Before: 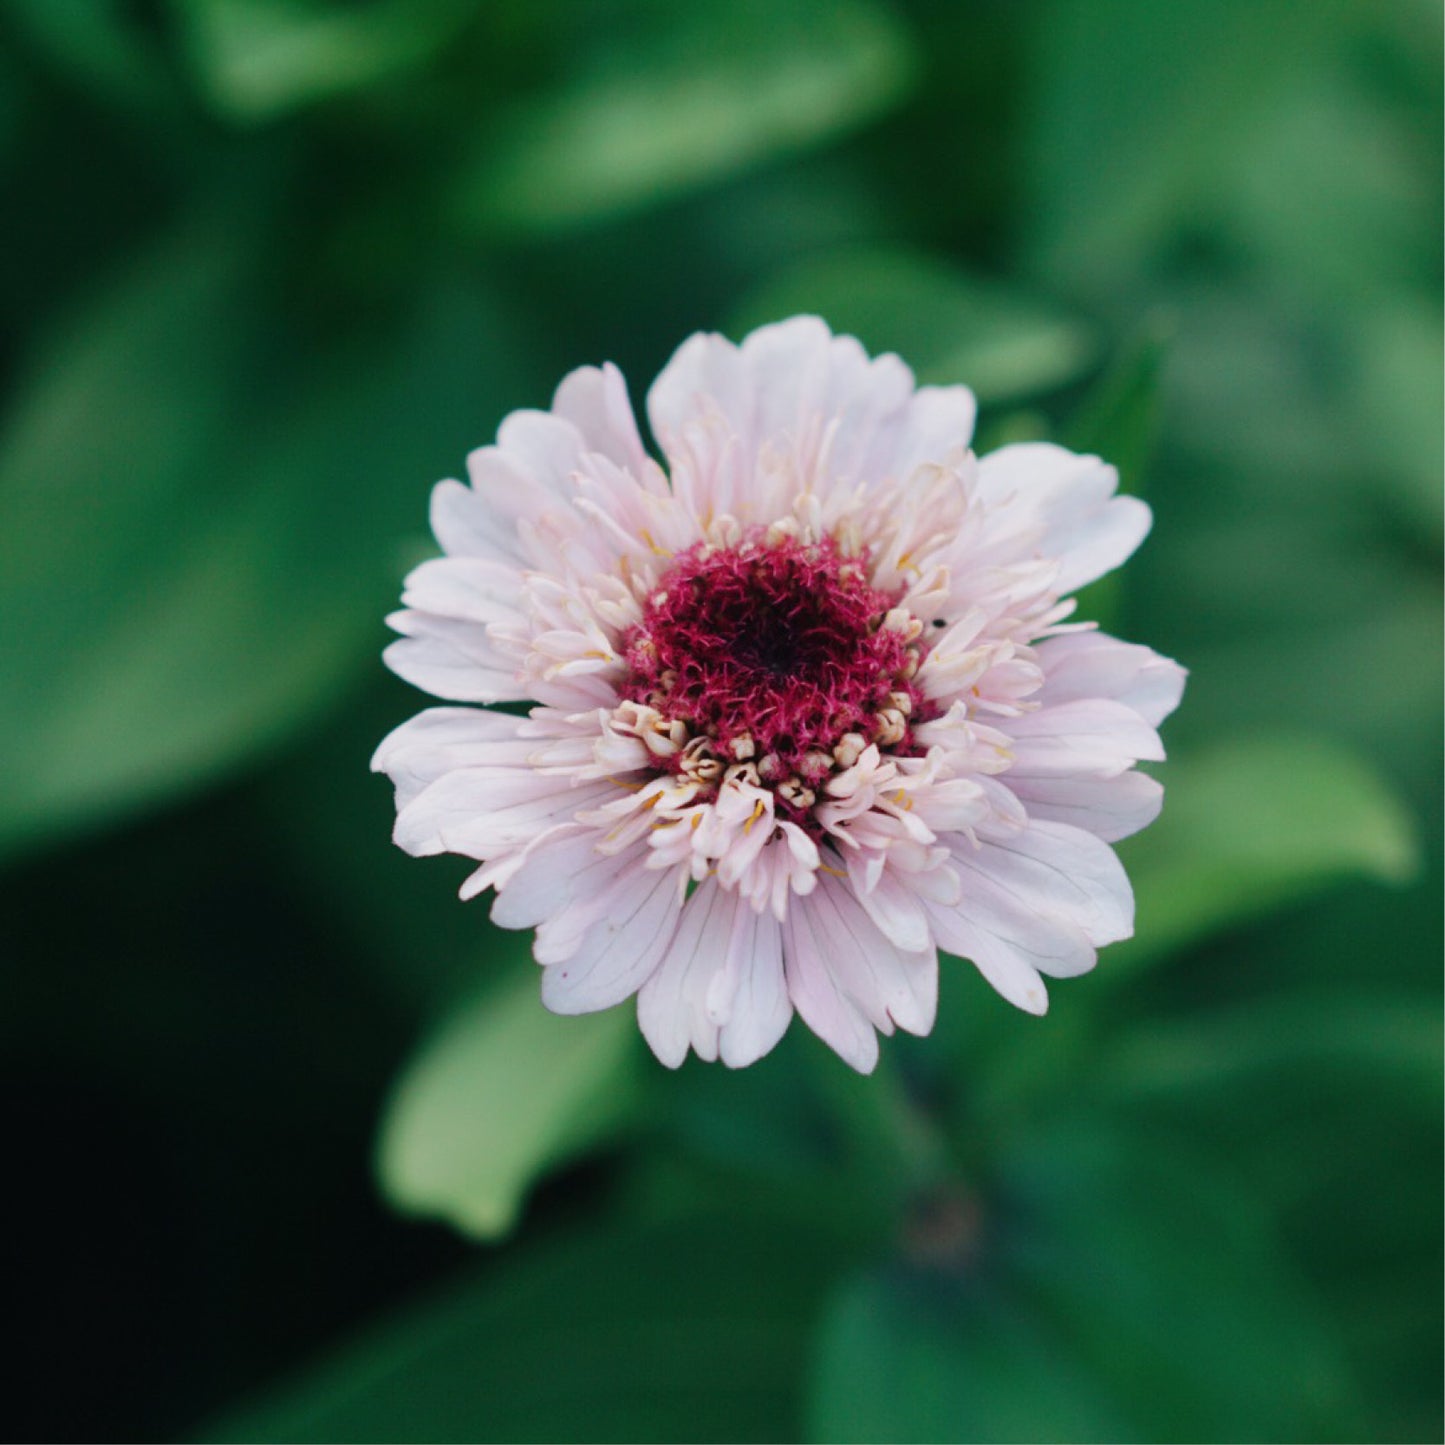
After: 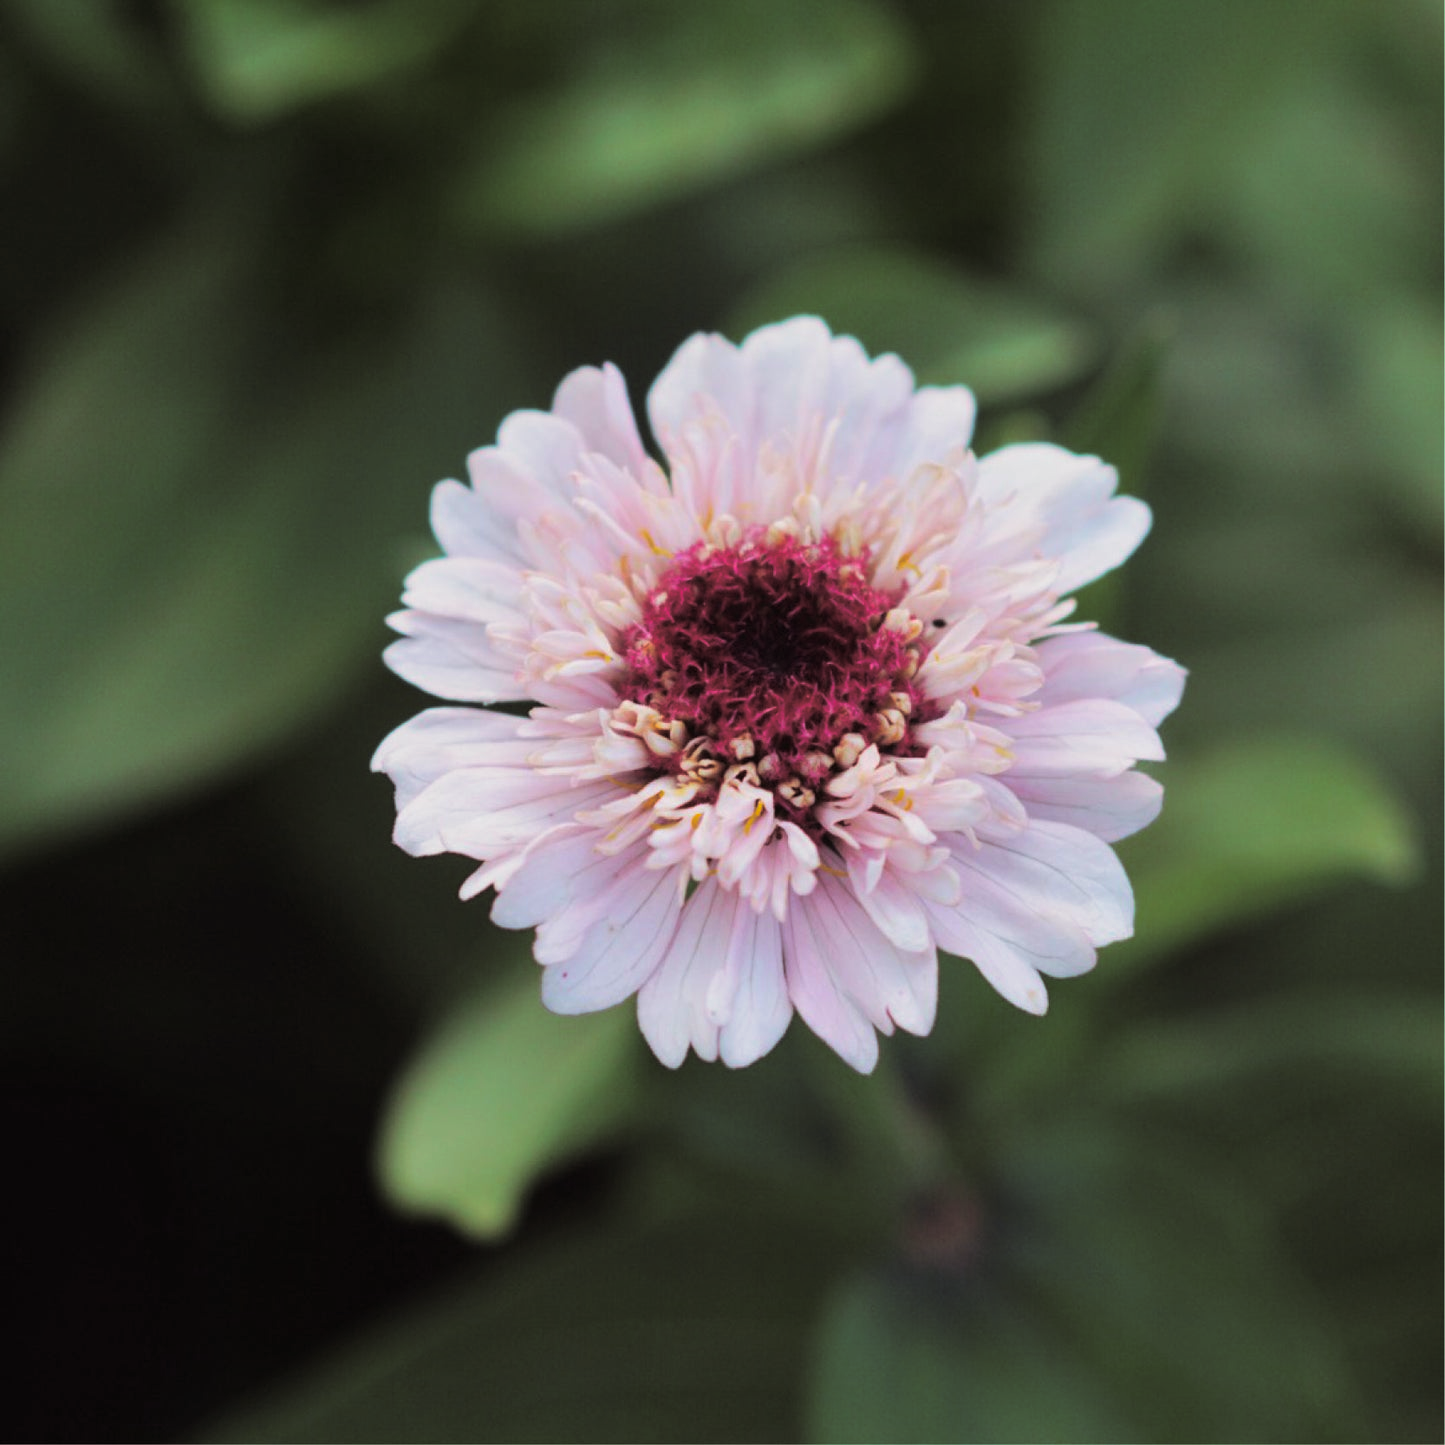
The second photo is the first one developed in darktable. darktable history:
tone equalizer: on, module defaults
split-toning: shadows › saturation 0.24, highlights › hue 54°, highlights › saturation 0.24
color balance rgb: linear chroma grading › global chroma 15%, perceptual saturation grading › global saturation 30%
